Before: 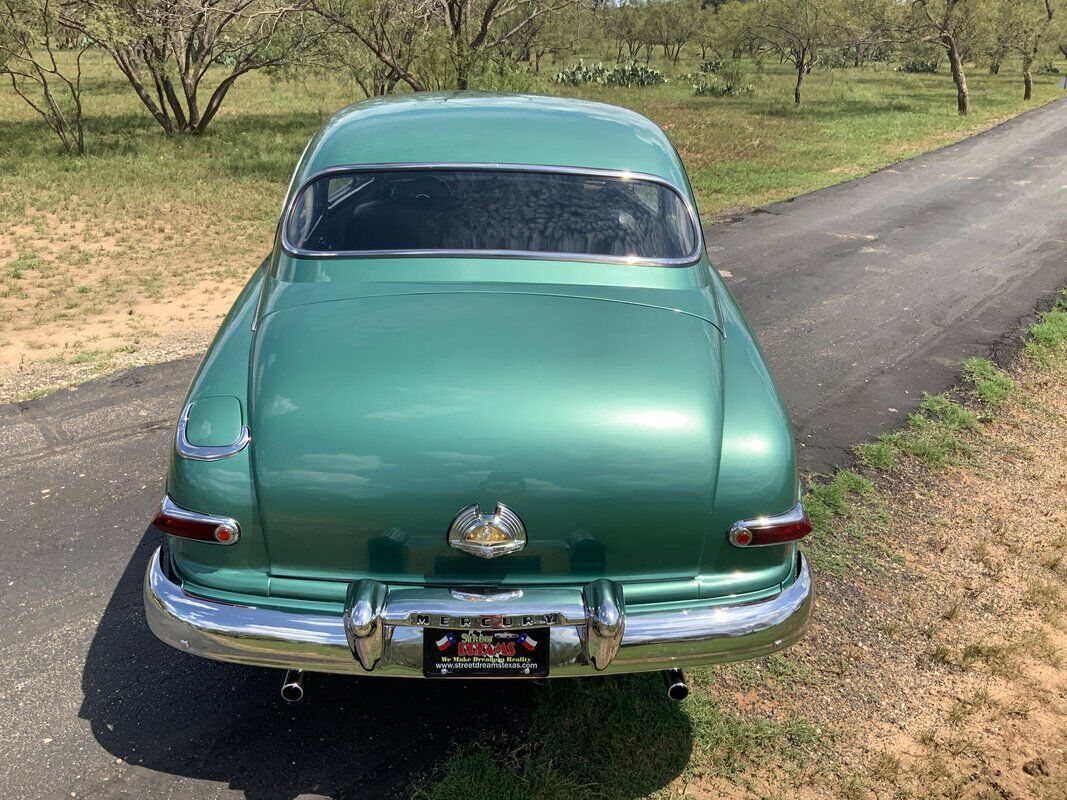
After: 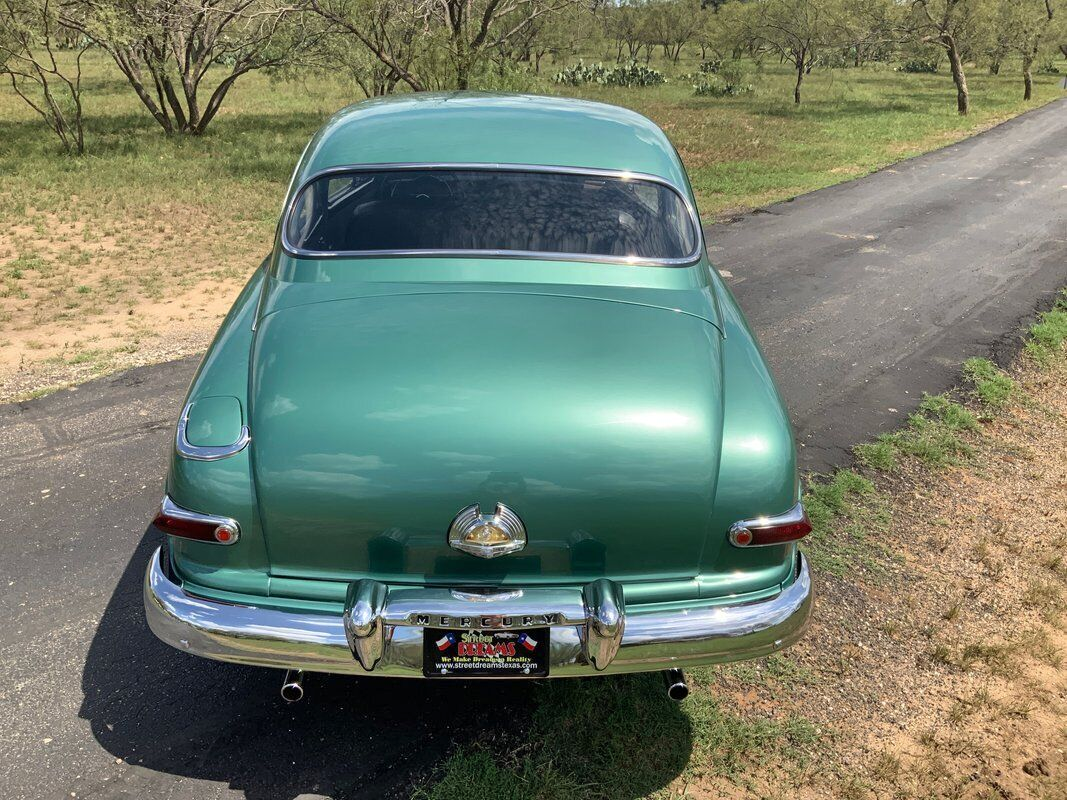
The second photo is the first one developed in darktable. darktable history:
shadows and highlights: shadows 48.02, highlights -41.52, soften with gaussian
